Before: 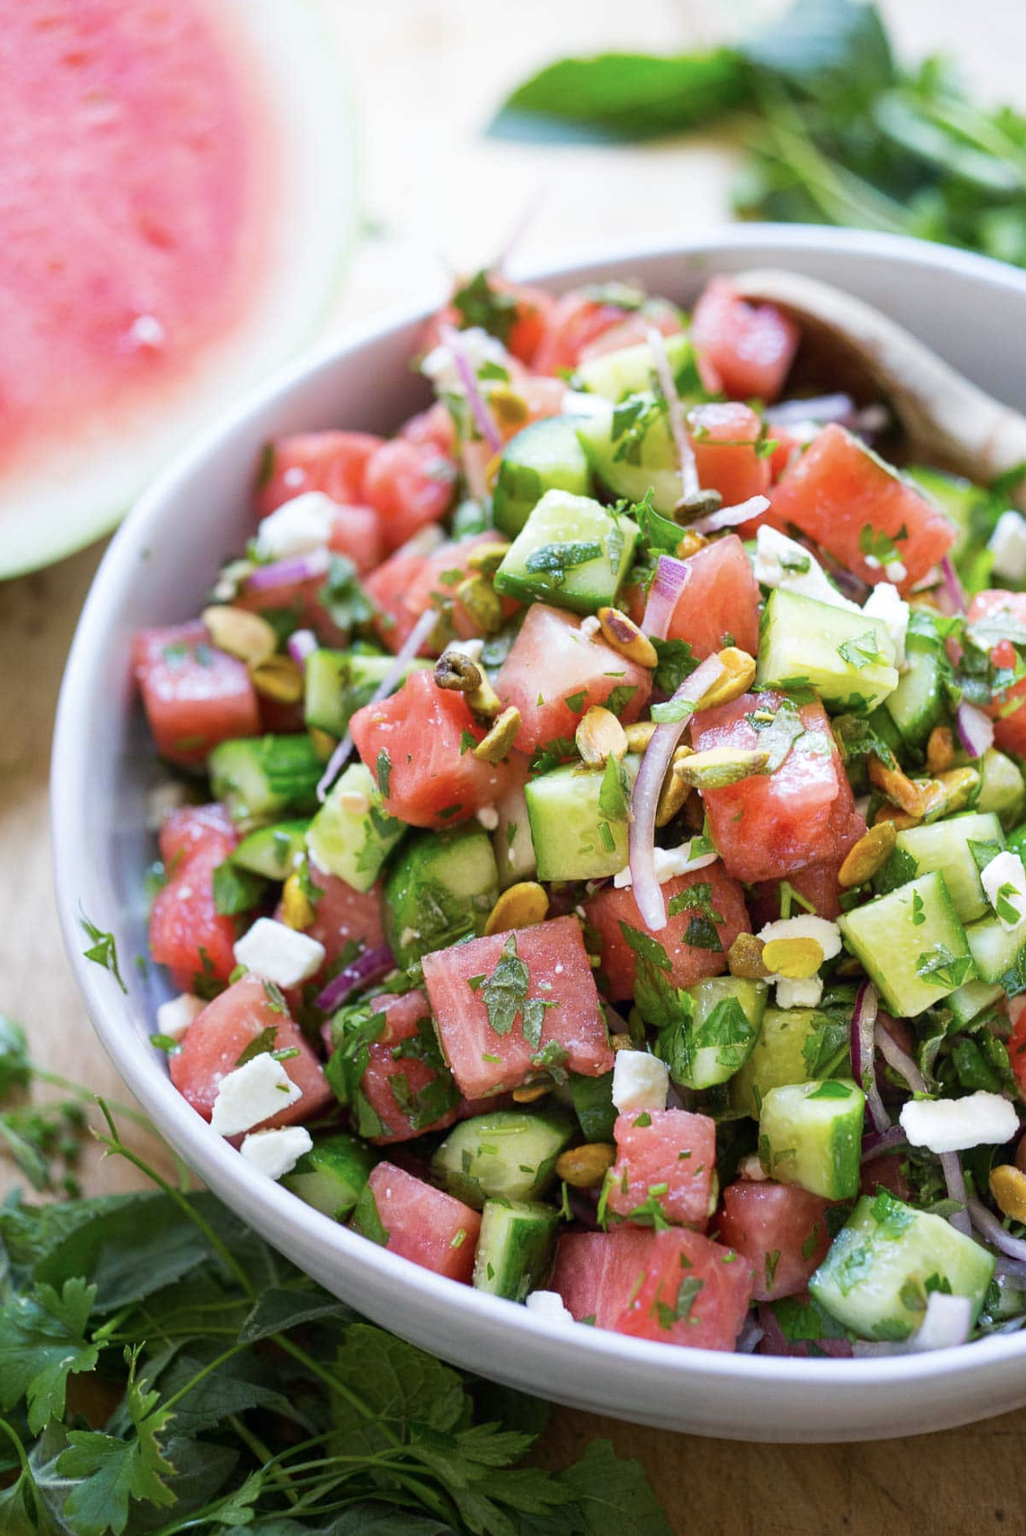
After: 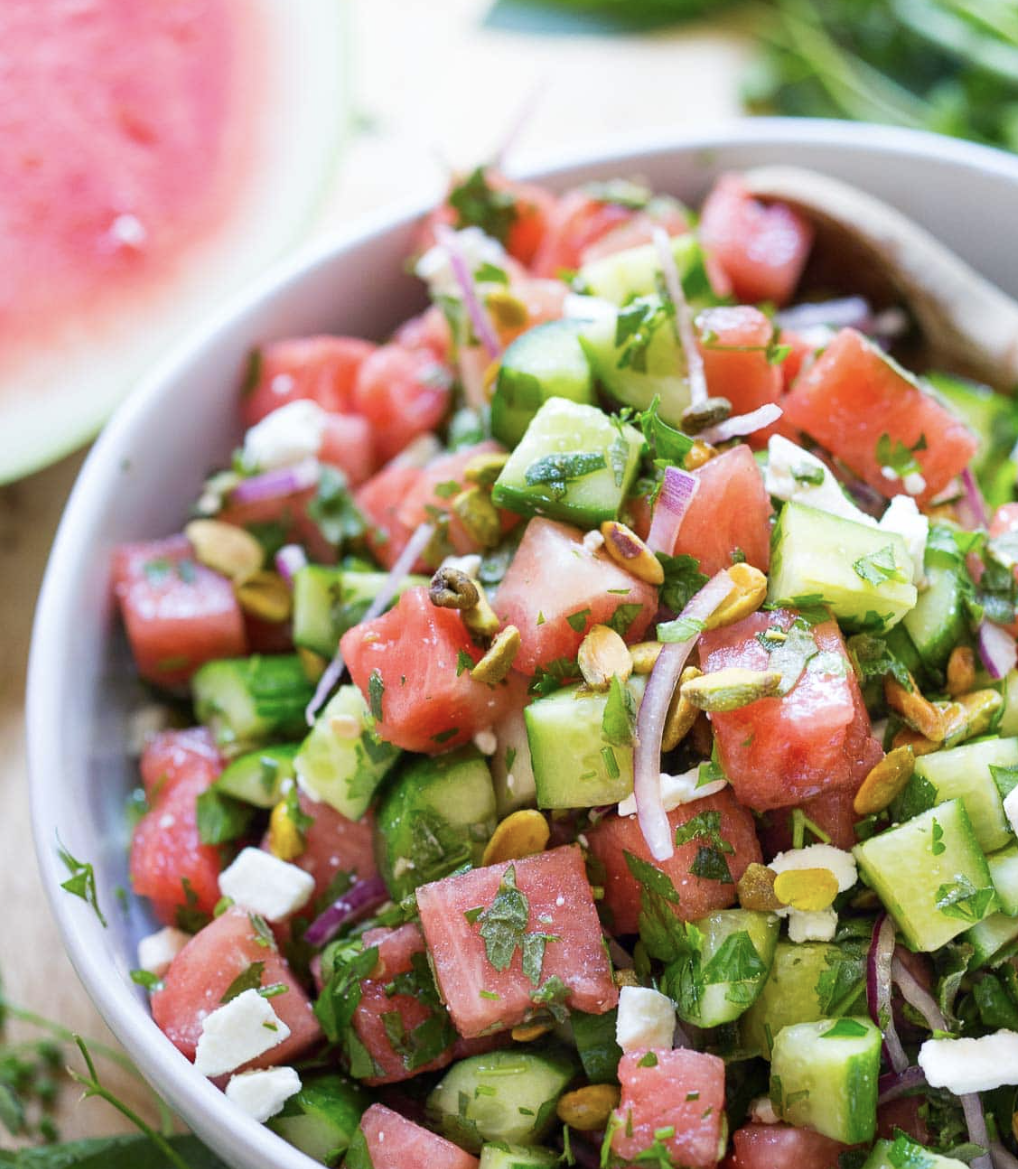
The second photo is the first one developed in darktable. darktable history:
crop: left 2.568%, top 7.257%, right 2.987%, bottom 20.265%
